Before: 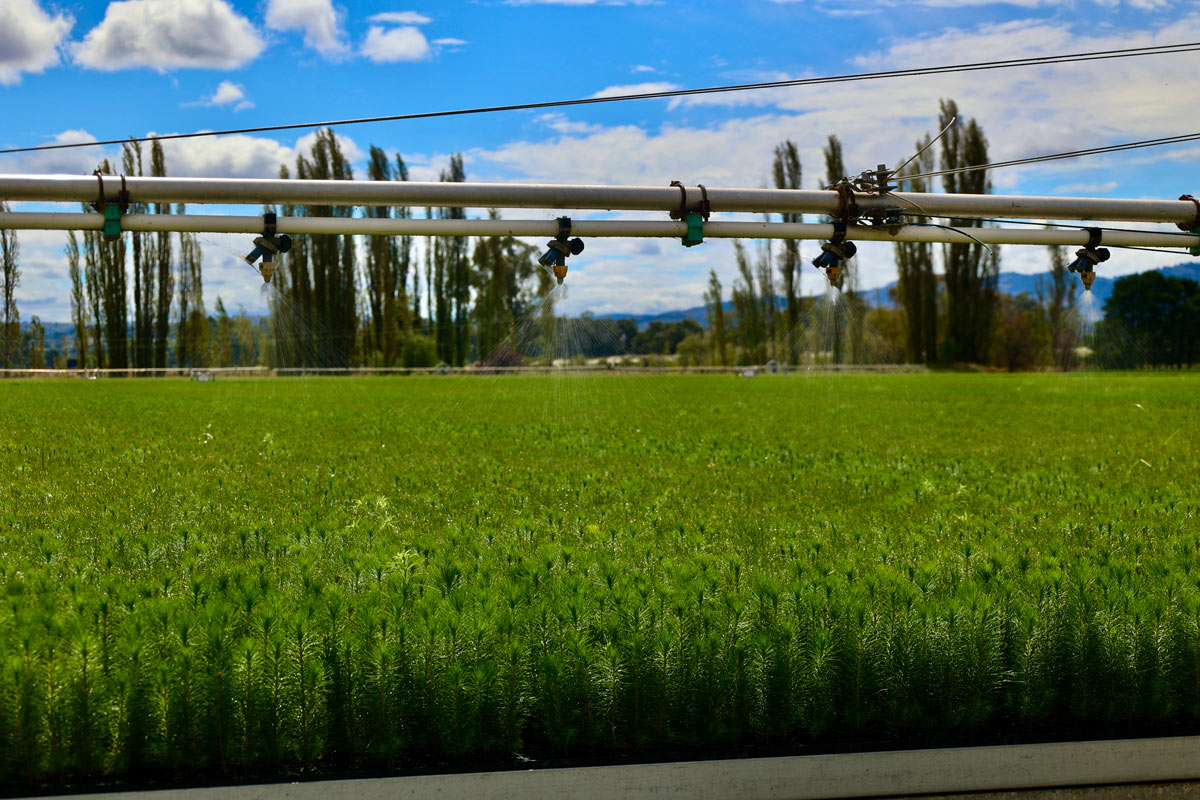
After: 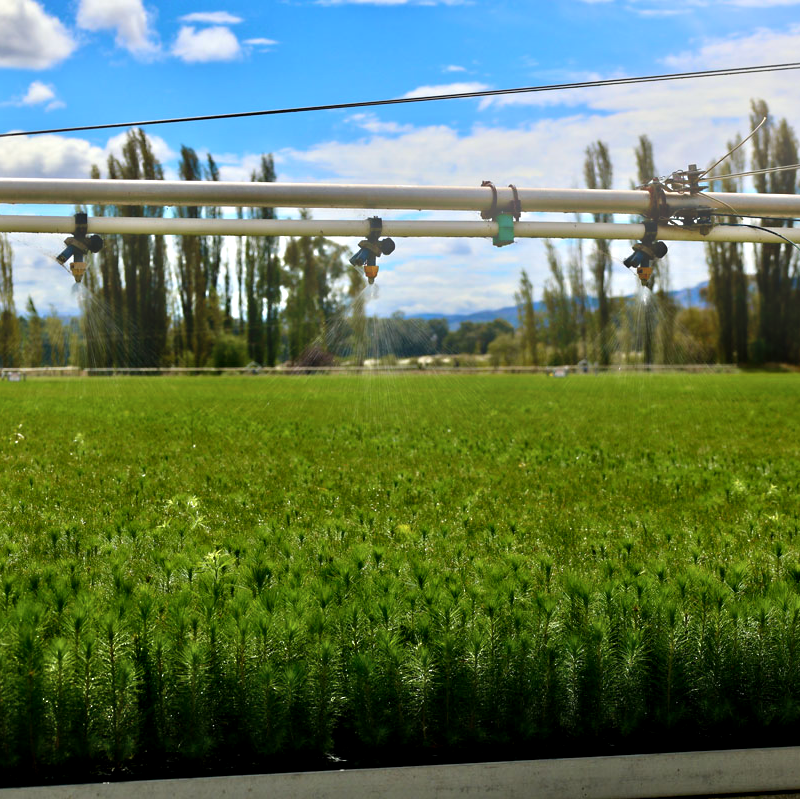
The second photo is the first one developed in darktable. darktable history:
contrast equalizer: y [[0.513, 0.565, 0.608, 0.562, 0.512, 0.5], [0.5 ×6], [0.5, 0.5, 0.5, 0.528, 0.598, 0.658], [0 ×6], [0 ×6]]
sharpen: radius 5.325, amount 0.312, threshold 26.433
crop and rotate: left 15.754%, right 17.579%
bloom: on, module defaults
